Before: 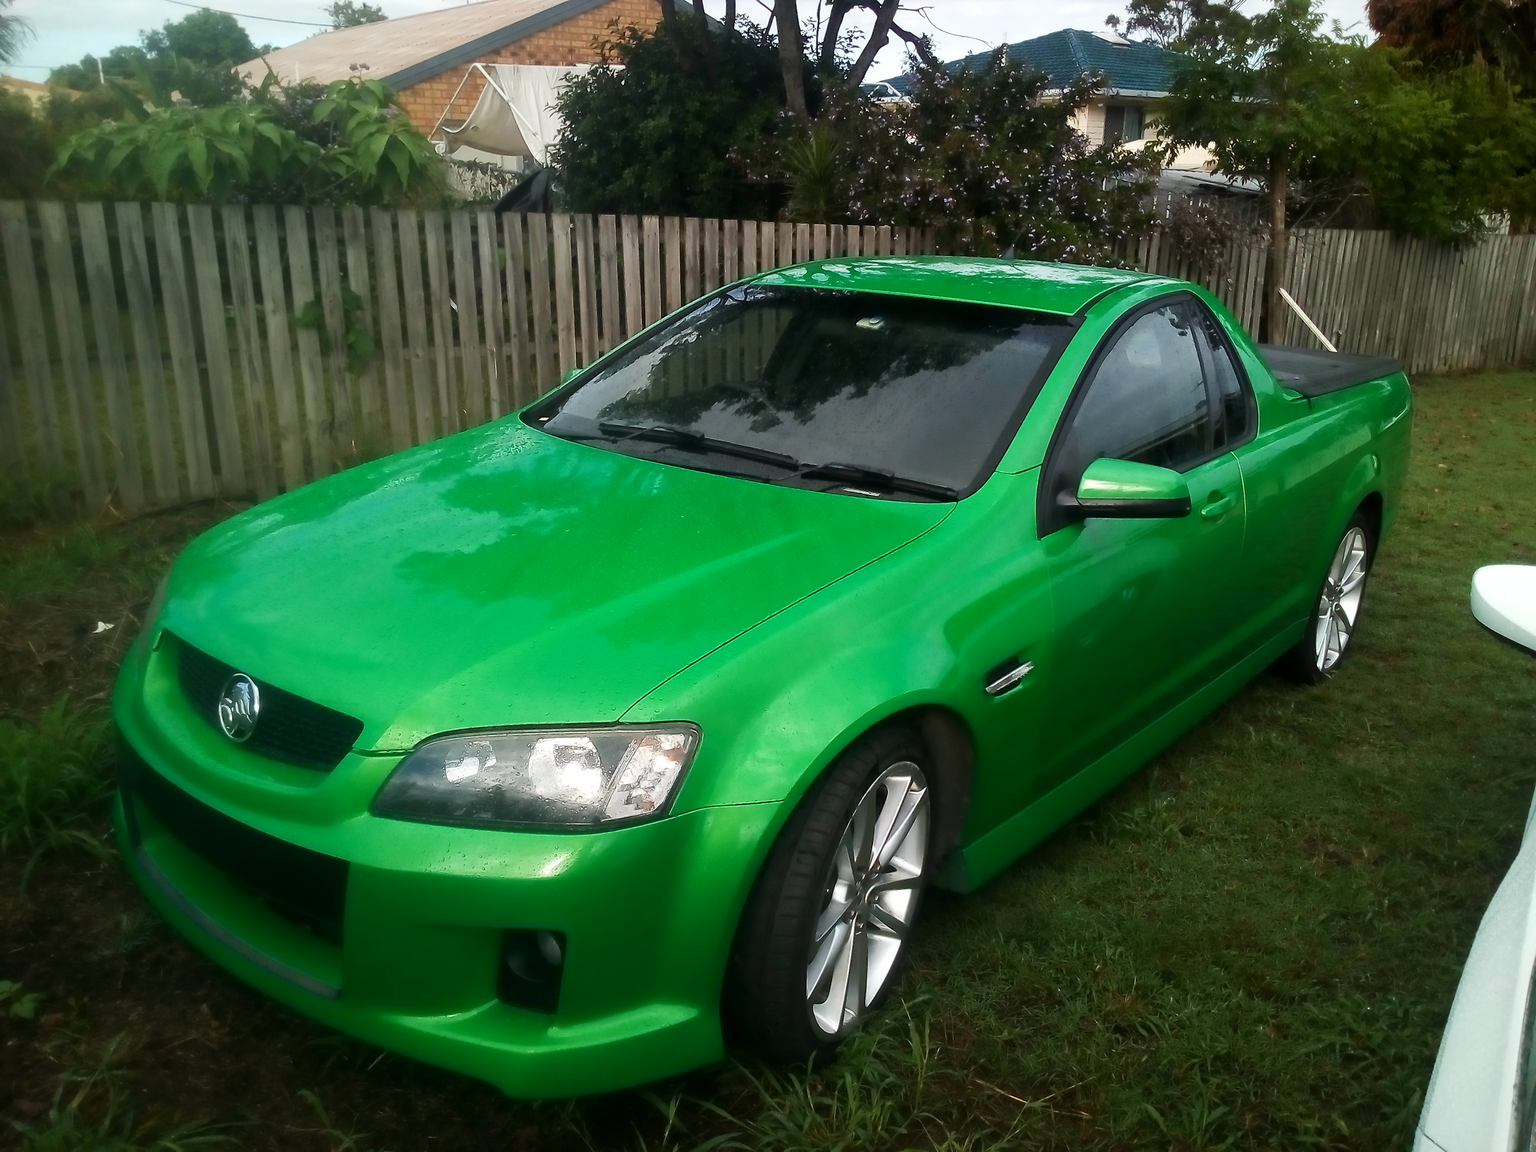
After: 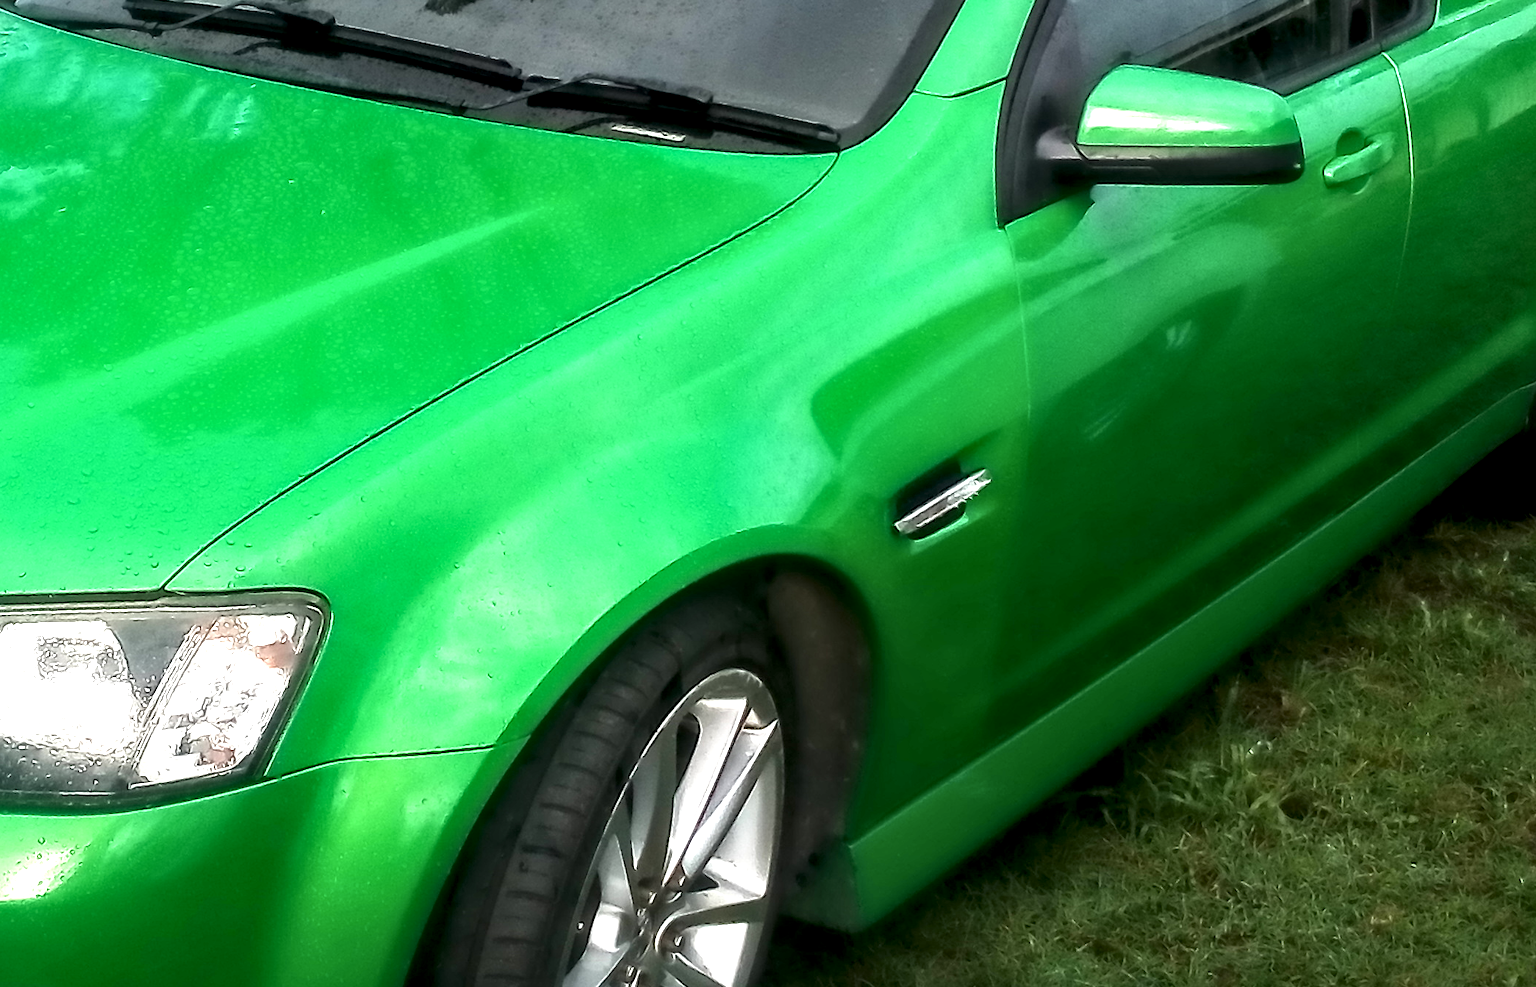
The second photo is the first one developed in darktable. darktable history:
exposure: exposure 0.77 EV, compensate highlight preservation false
crop: left 34.912%, top 36.939%, right 14.826%, bottom 20.012%
local contrast: detail 160%
